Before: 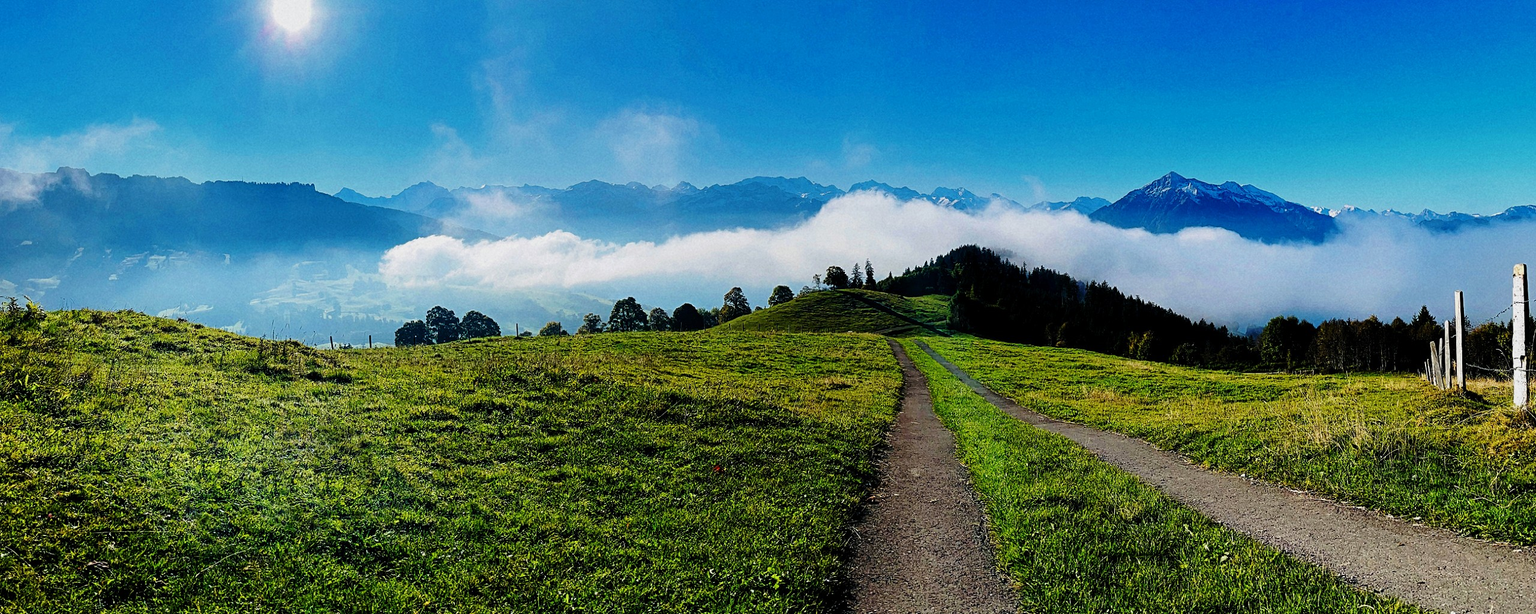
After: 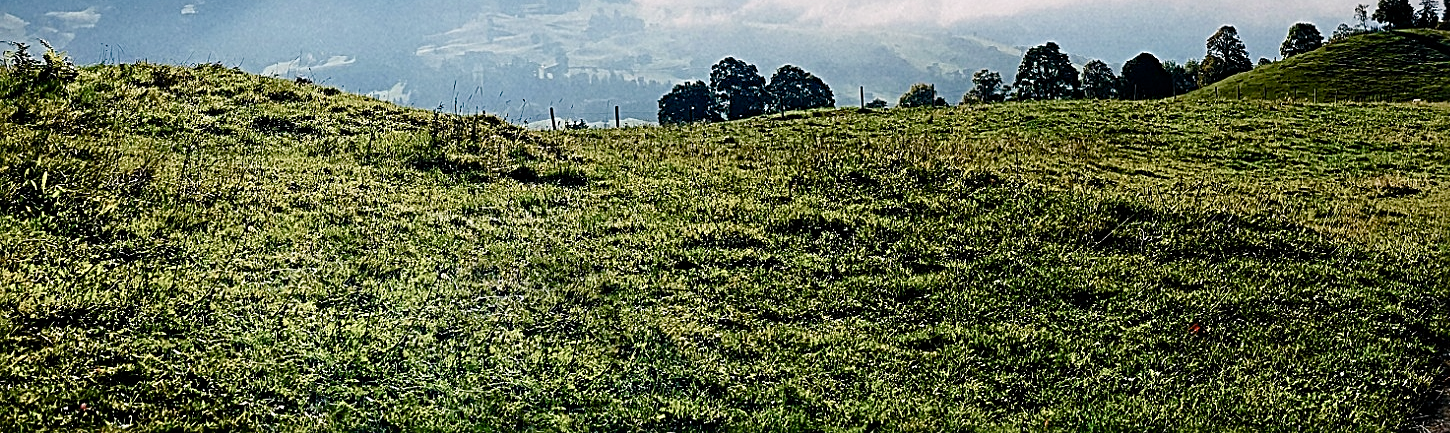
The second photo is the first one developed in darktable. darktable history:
color balance rgb: highlights gain › chroma 0.999%, highlights gain › hue 25.81°, linear chroma grading › shadows -2.172%, linear chroma grading › highlights -13.986%, linear chroma grading › global chroma -9.816%, linear chroma grading › mid-tones -10.288%, perceptual saturation grading › global saturation 20%, perceptual saturation grading › highlights -24.776%, perceptual saturation grading › shadows 49.801%
crop: top 44.308%, right 43.322%, bottom 13.323%
contrast brightness saturation: contrast 0.108, saturation -0.172
sharpen: radius 2.733
